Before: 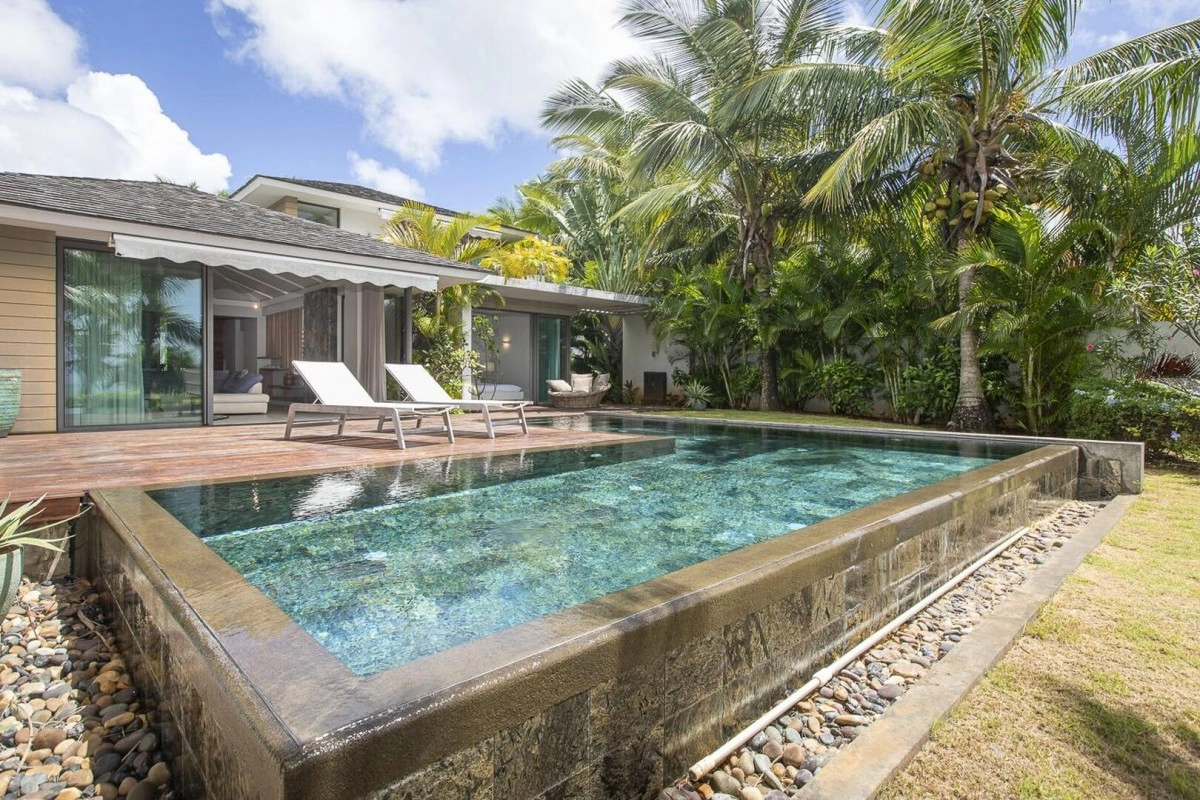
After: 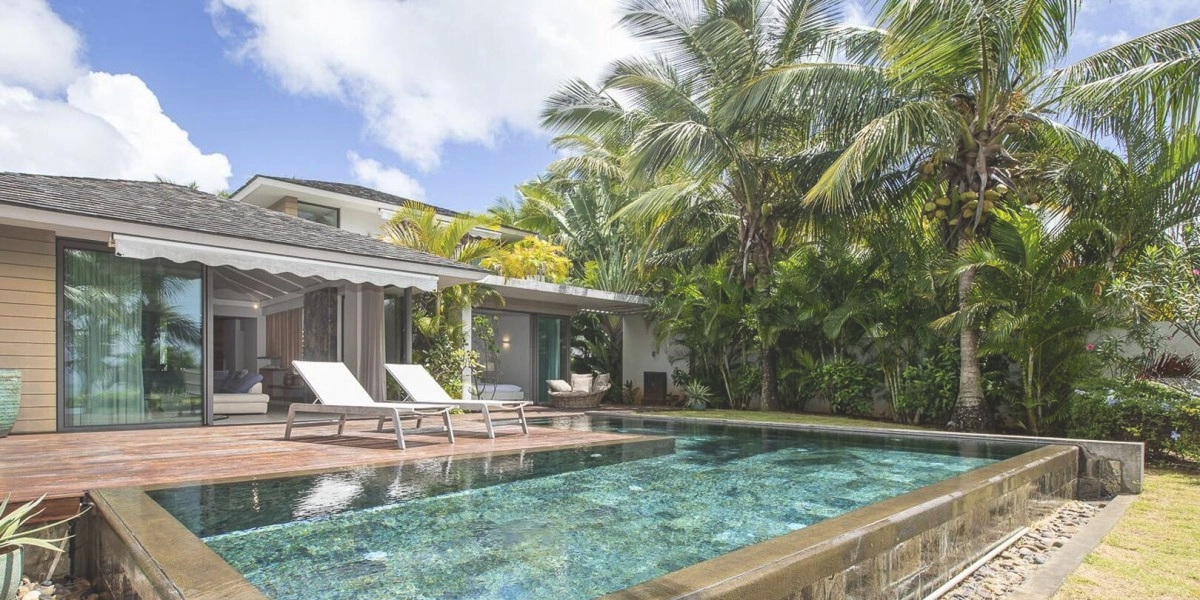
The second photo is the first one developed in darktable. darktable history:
exposure: black level correction -0.016, compensate exposure bias true, compensate highlight preservation false
crop: bottom 24.982%
